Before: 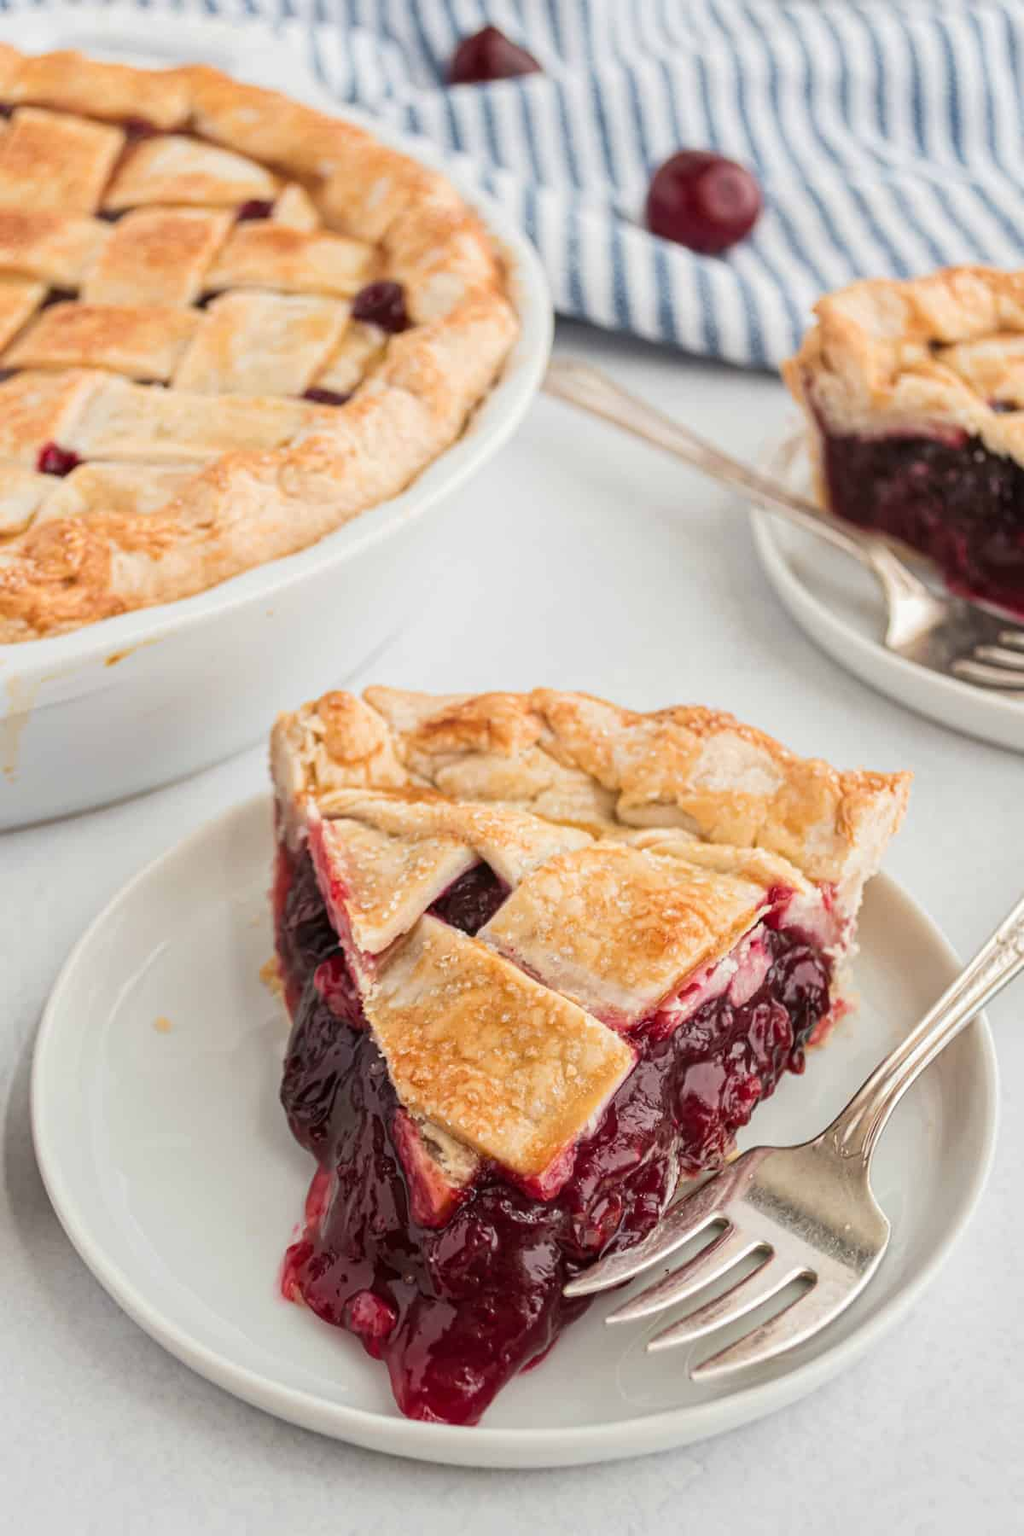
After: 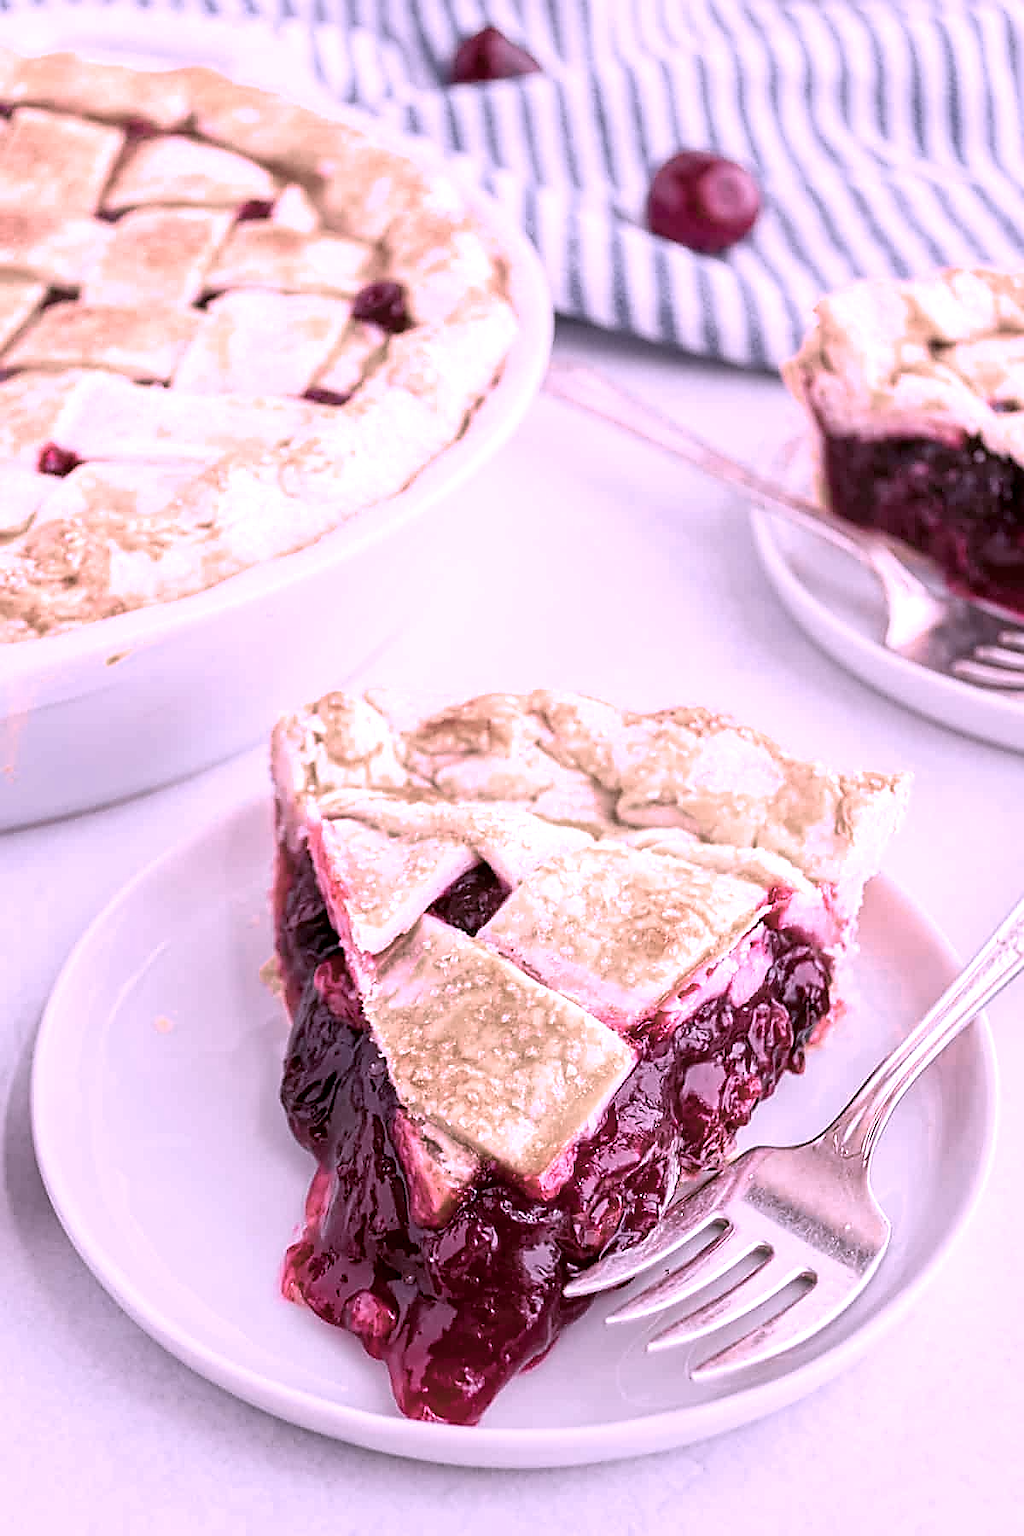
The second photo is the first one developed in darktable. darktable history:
color zones: curves: ch0 [(0, 0.6) (0.129, 0.508) (0.193, 0.483) (0.429, 0.5) (0.571, 0.5) (0.714, 0.5) (0.857, 0.5) (1, 0.6)]; ch1 [(0, 0.481) (0.112, 0.245) (0.213, 0.223) (0.429, 0.233) (0.571, 0.231) (0.683, 0.242) (0.857, 0.296) (1, 0.481)]
sharpen: radius 1.365, amount 1.268, threshold 0.811
color calibration: output R [1.107, -0.012, -0.003, 0], output B [0, 0, 1.308, 0], illuminant custom, x 0.373, y 0.388, temperature 4259.74 K
exposure: black level correction 0.005, exposure 0.28 EV, compensate highlight preservation false
